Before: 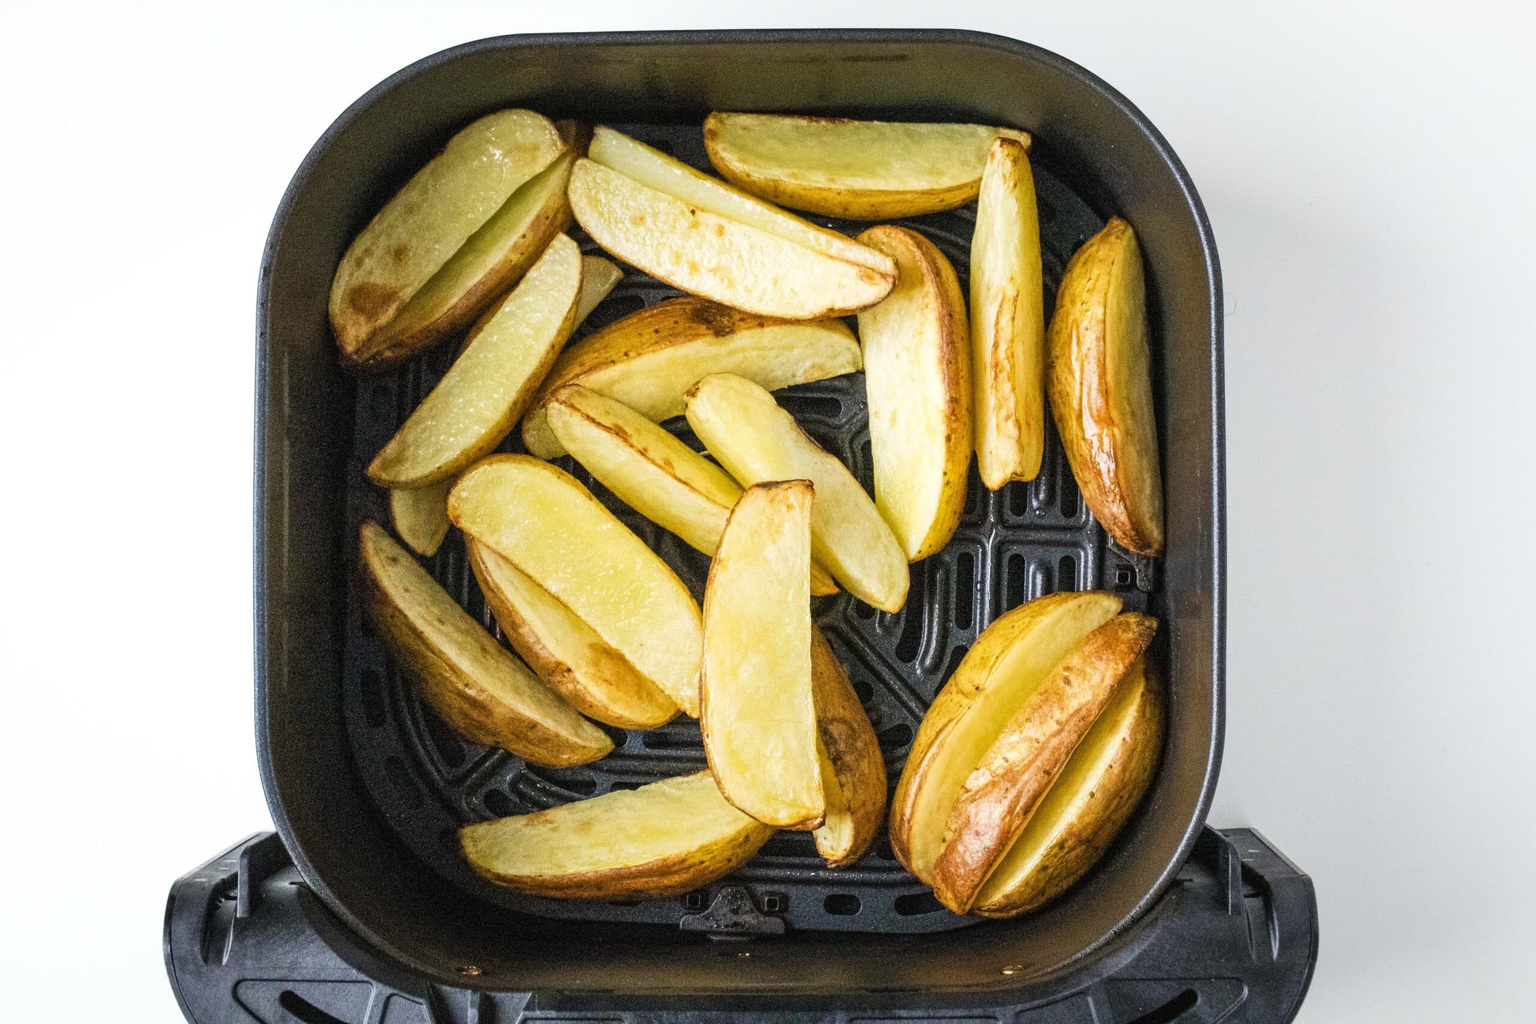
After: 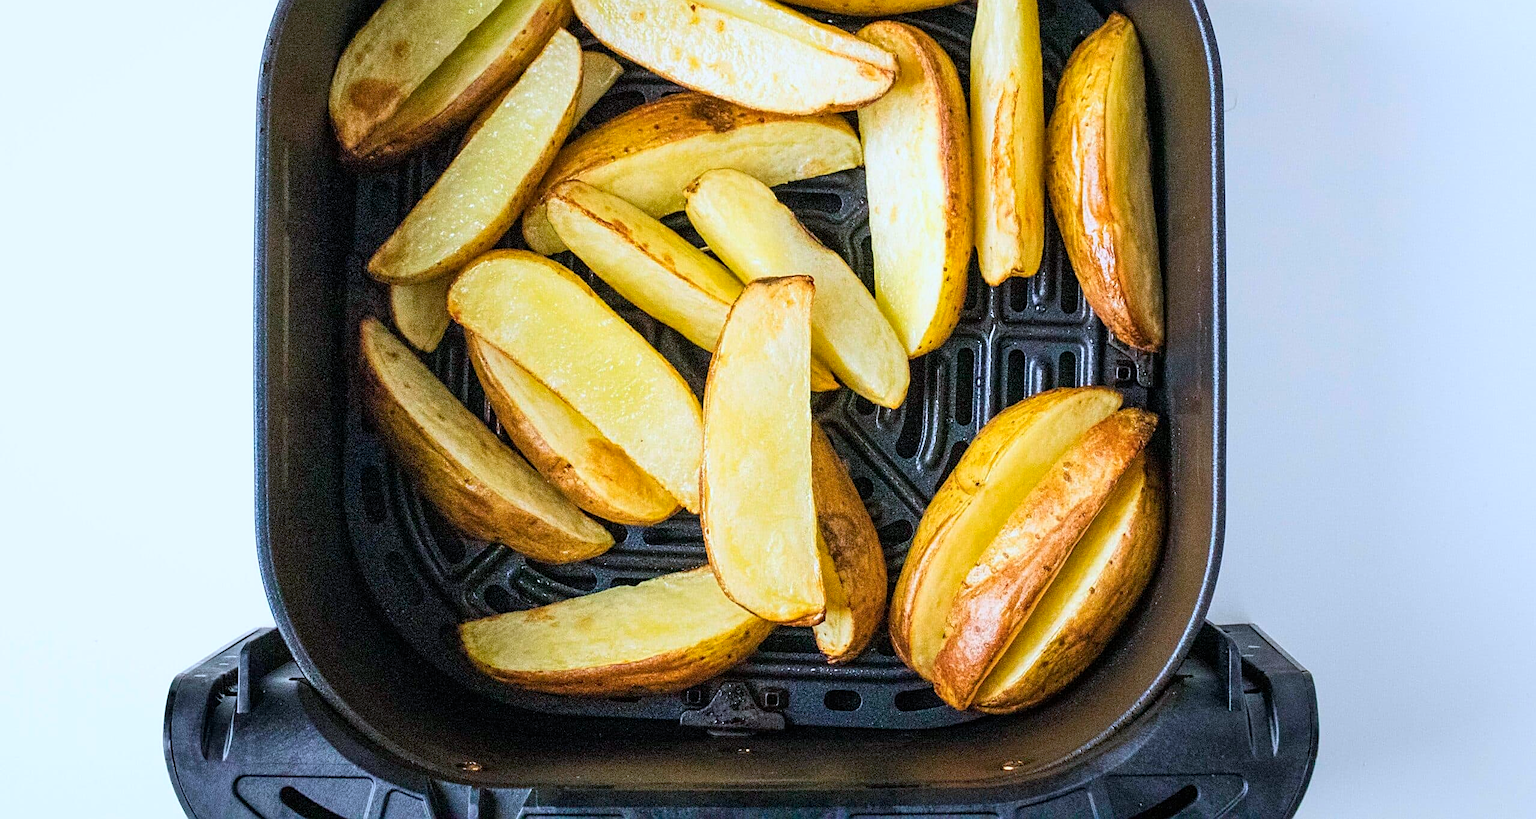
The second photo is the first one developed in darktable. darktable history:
crop and rotate: top 19.998%
color calibration: output R [0.994, 0.059, -0.119, 0], output G [-0.036, 1.09, -0.119, 0], output B [0.078, -0.108, 0.961, 0], illuminant custom, x 0.371, y 0.382, temperature 4281.14 K
sharpen: on, module defaults
